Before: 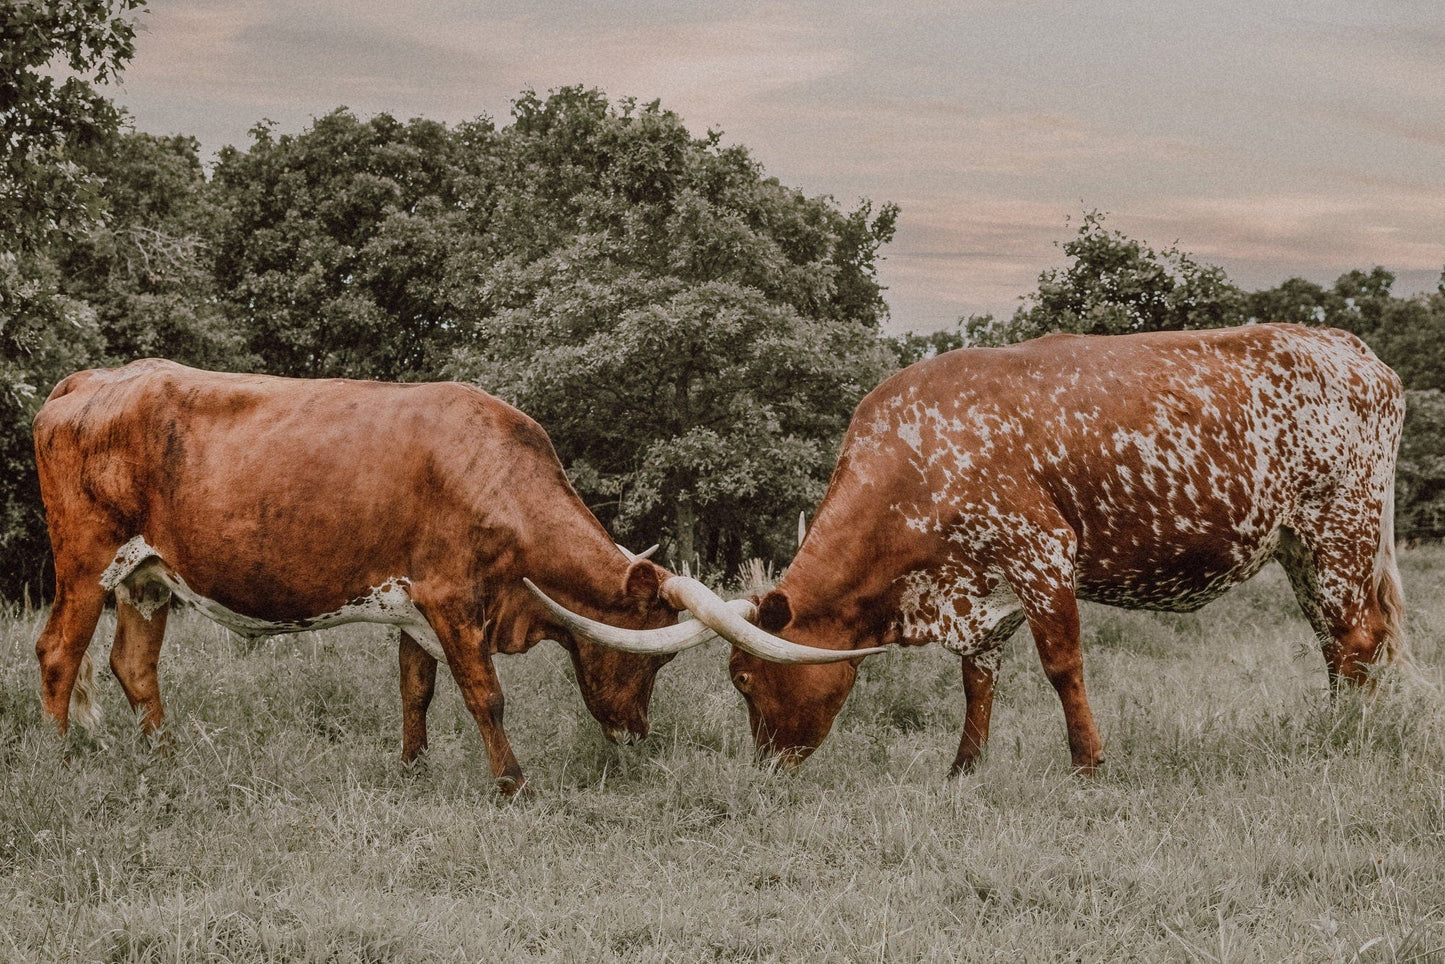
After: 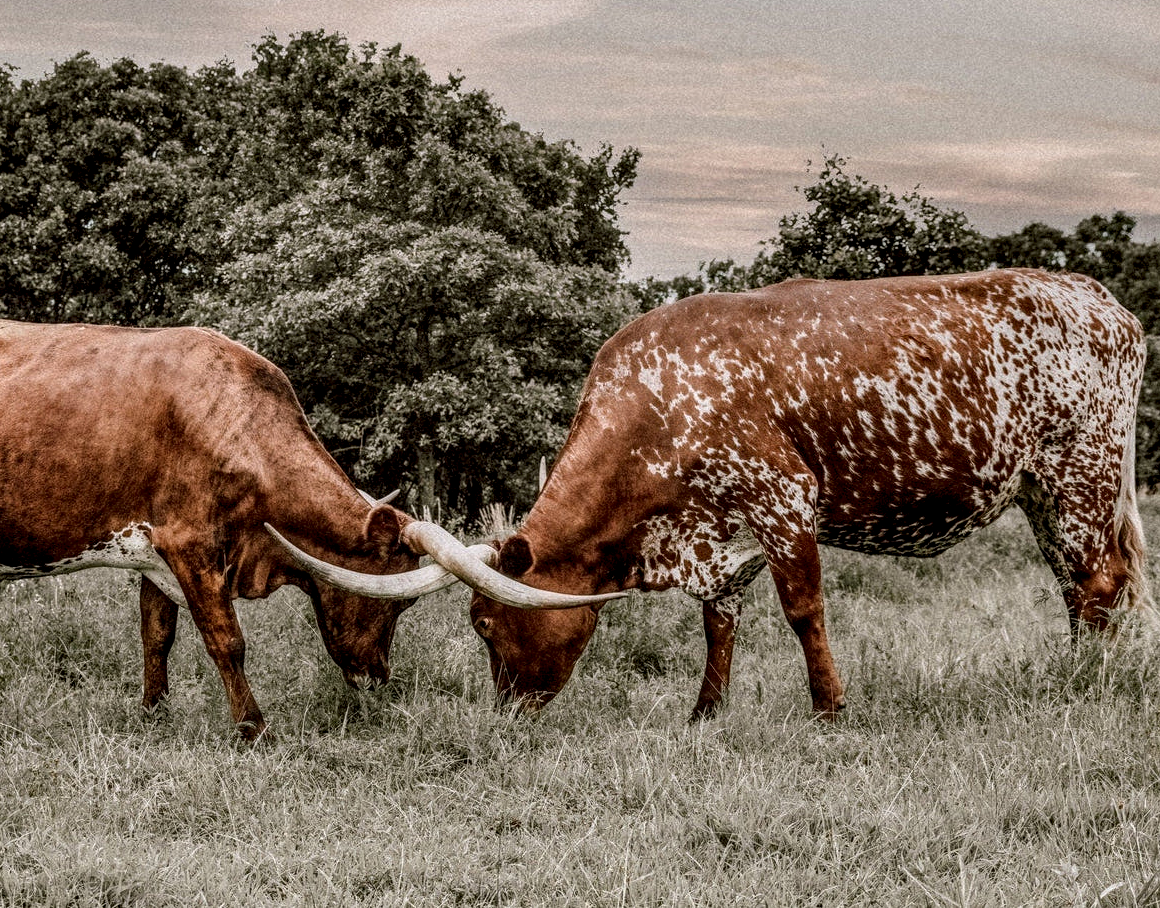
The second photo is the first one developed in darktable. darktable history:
crop and rotate: left 17.959%, top 5.771%, right 1.742%
local contrast: highlights 19%, detail 186%
